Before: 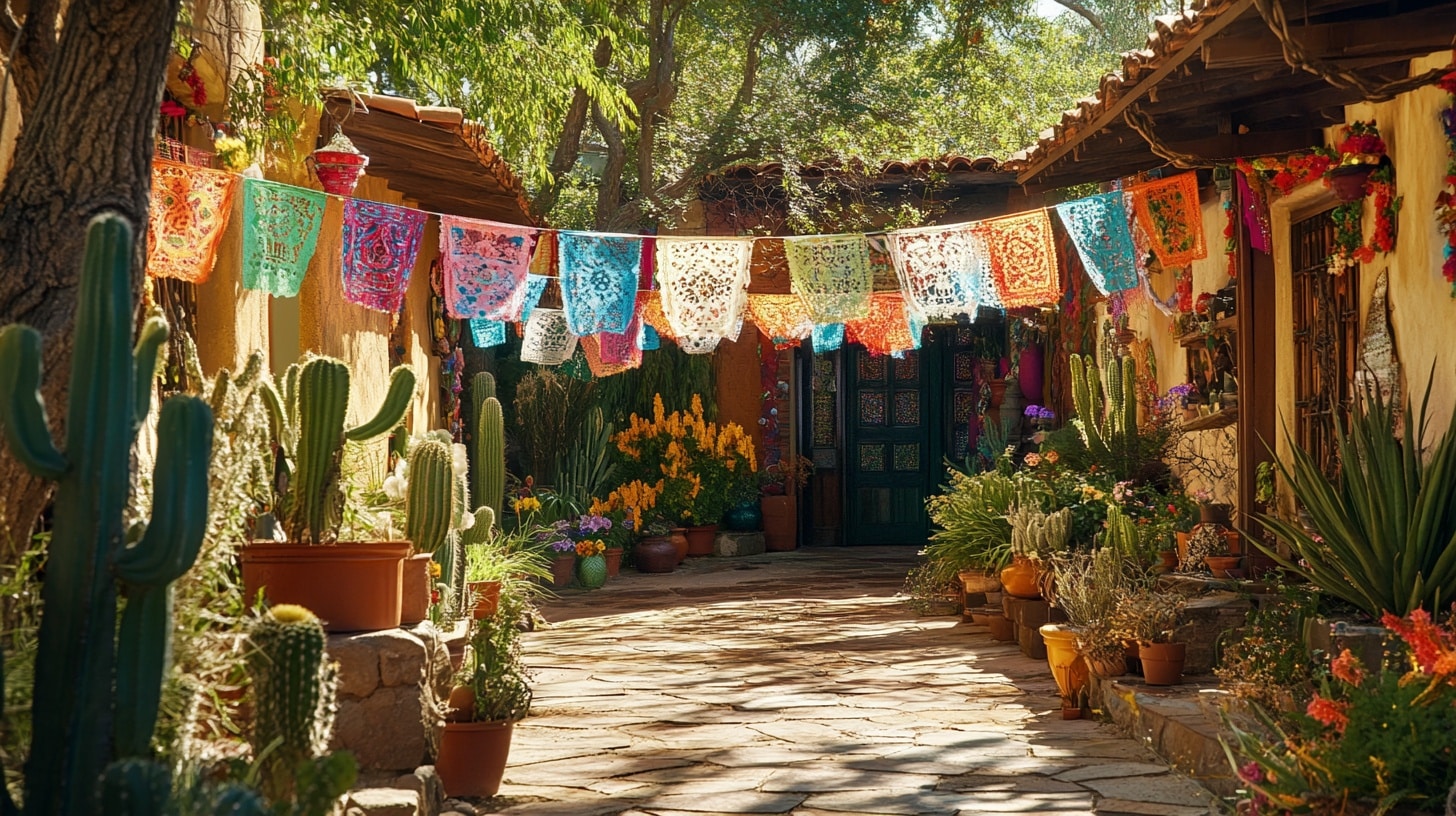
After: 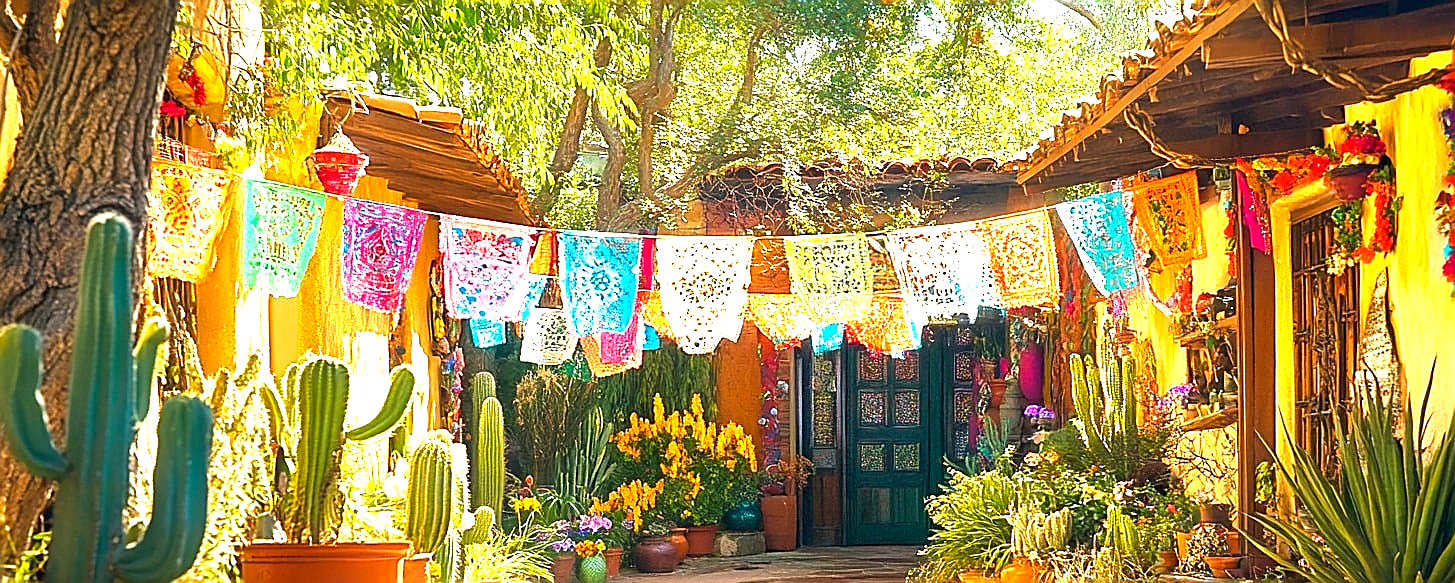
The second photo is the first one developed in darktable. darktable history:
crop: bottom 28.538%
sharpen: radius 1.41, amount 1.245, threshold 0.775
color balance rgb: white fulcrum 0.071 EV, linear chroma grading › global chroma 14.97%, perceptual saturation grading › global saturation 0.769%, global vibrance 20%
exposure: exposure 2.189 EV, compensate exposure bias true, compensate highlight preservation false
